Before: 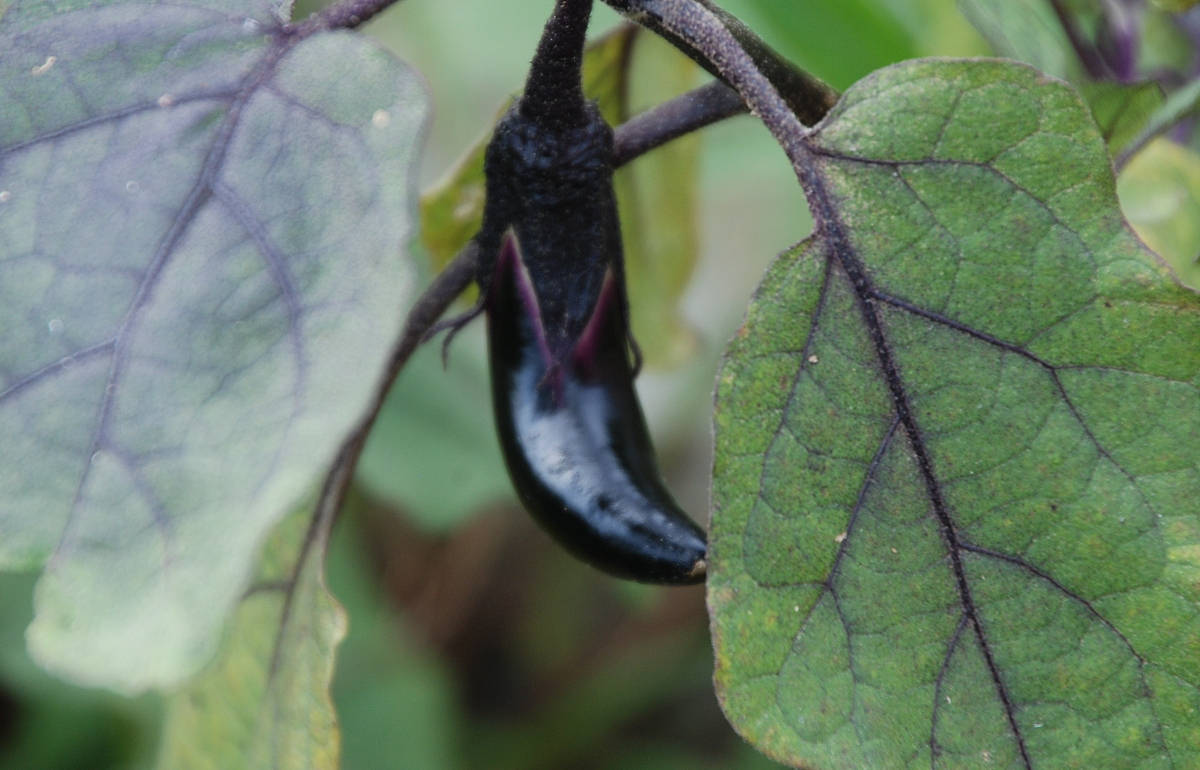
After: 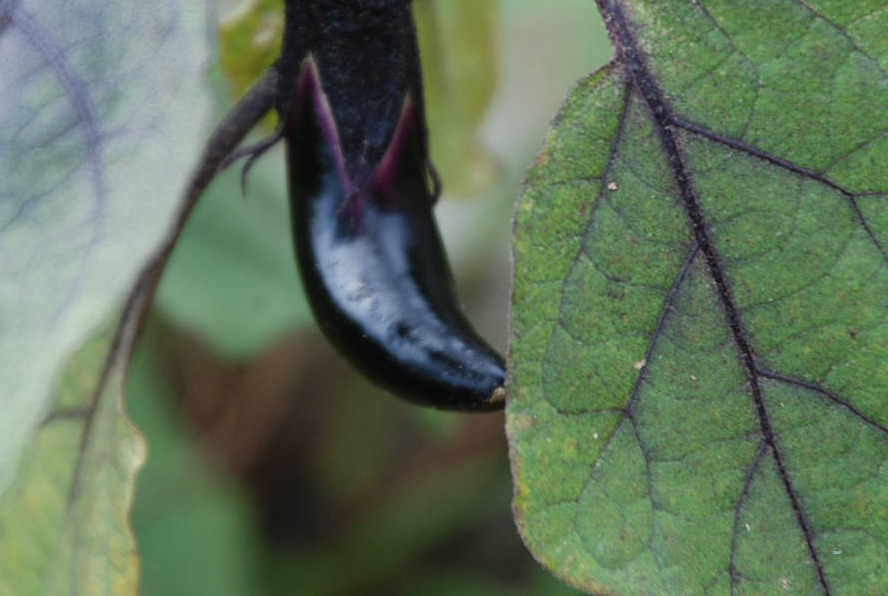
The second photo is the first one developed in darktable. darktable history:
crop: left 16.833%, top 22.473%, right 9.15%
